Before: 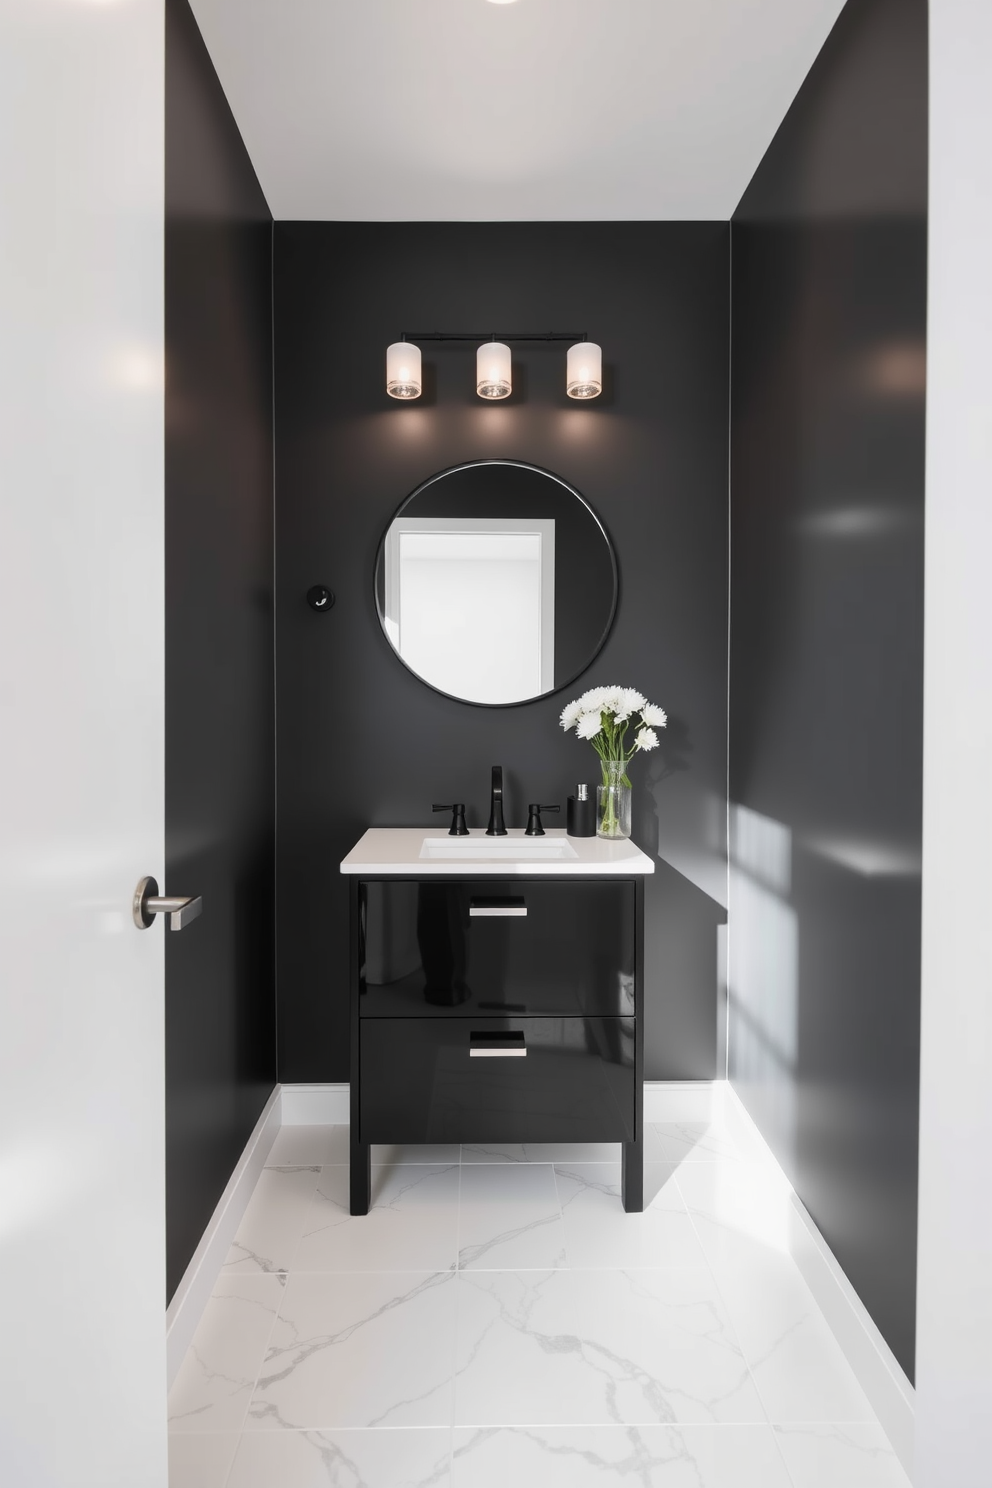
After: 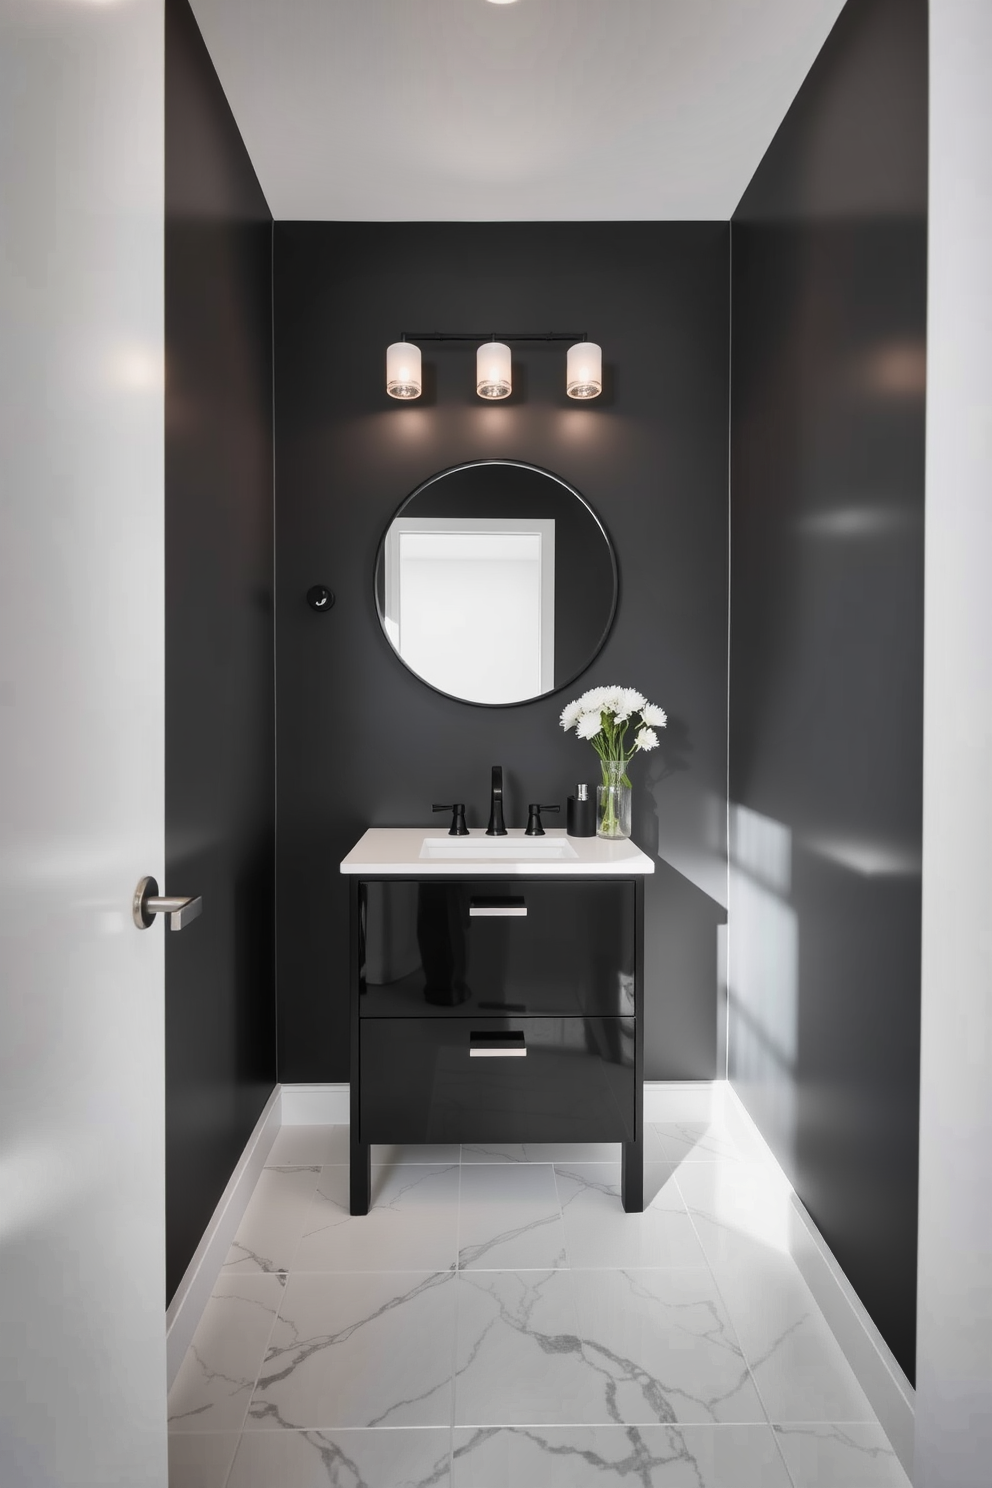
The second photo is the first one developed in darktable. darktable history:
shadows and highlights: shadows 24.67, highlights -78.12, soften with gaussian
